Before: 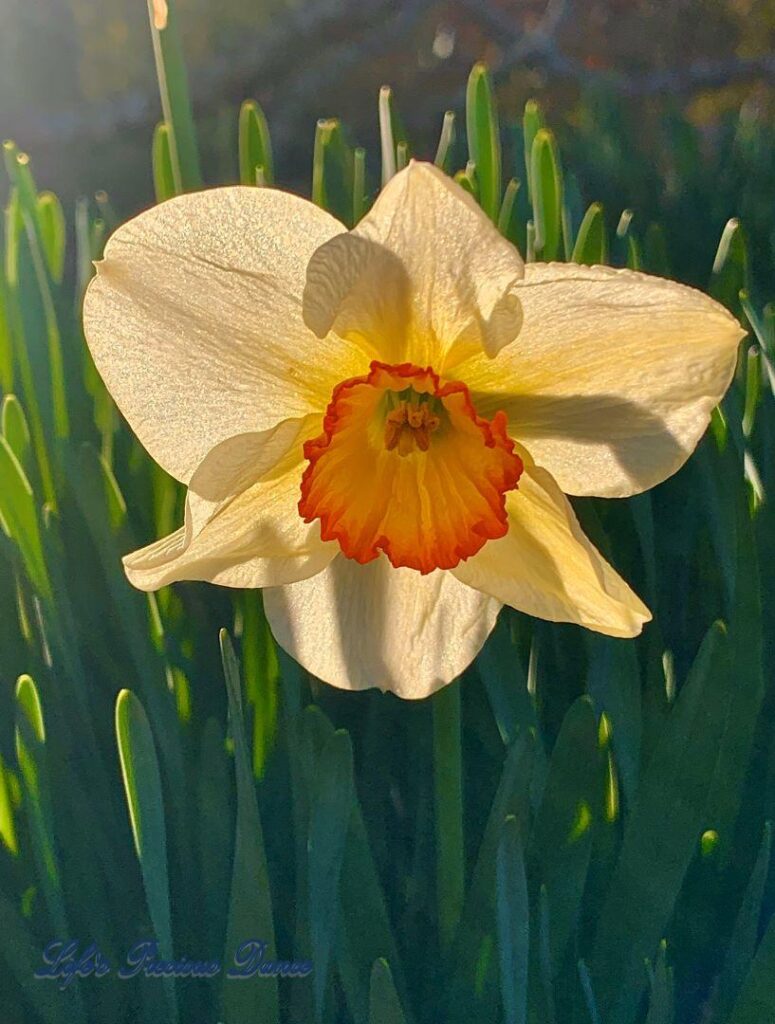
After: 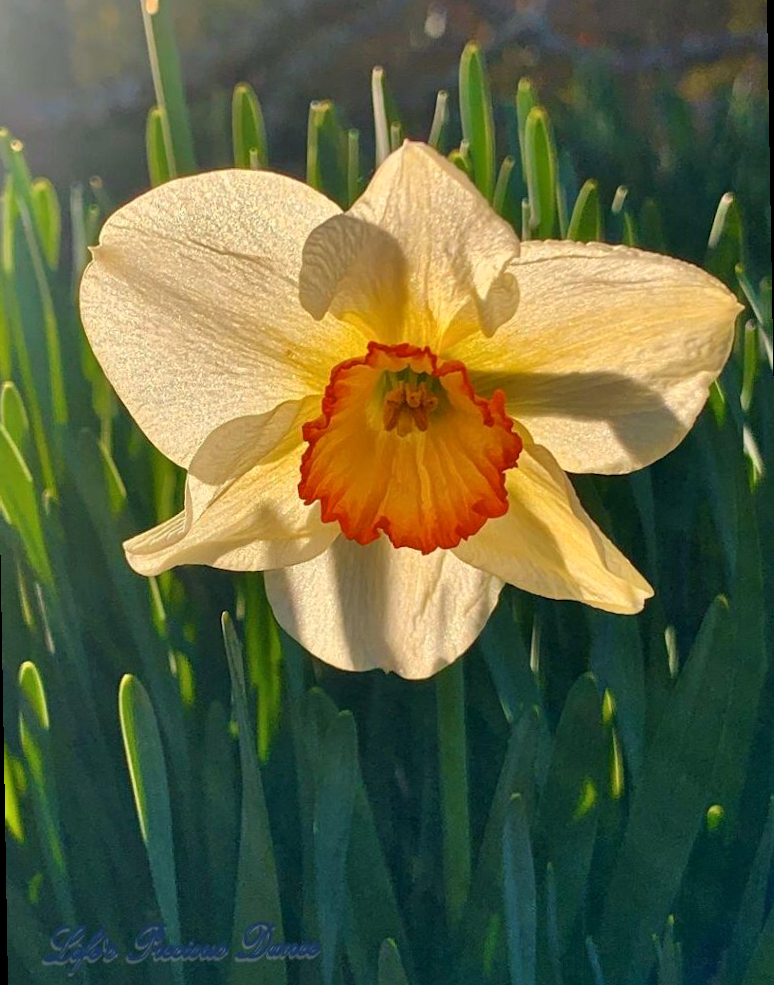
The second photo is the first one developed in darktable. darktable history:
local contrast: mode bilateral grid, contrast 20, coarseness 50, detail 120%, midtone range 0.2
exposure: exposure 0.014 EV, compensate highlight preservation false
rotate and perspective: rotation -1°, crop left 0.011, crop right 0.989, crop top 0.025, crop bottom 0.975
